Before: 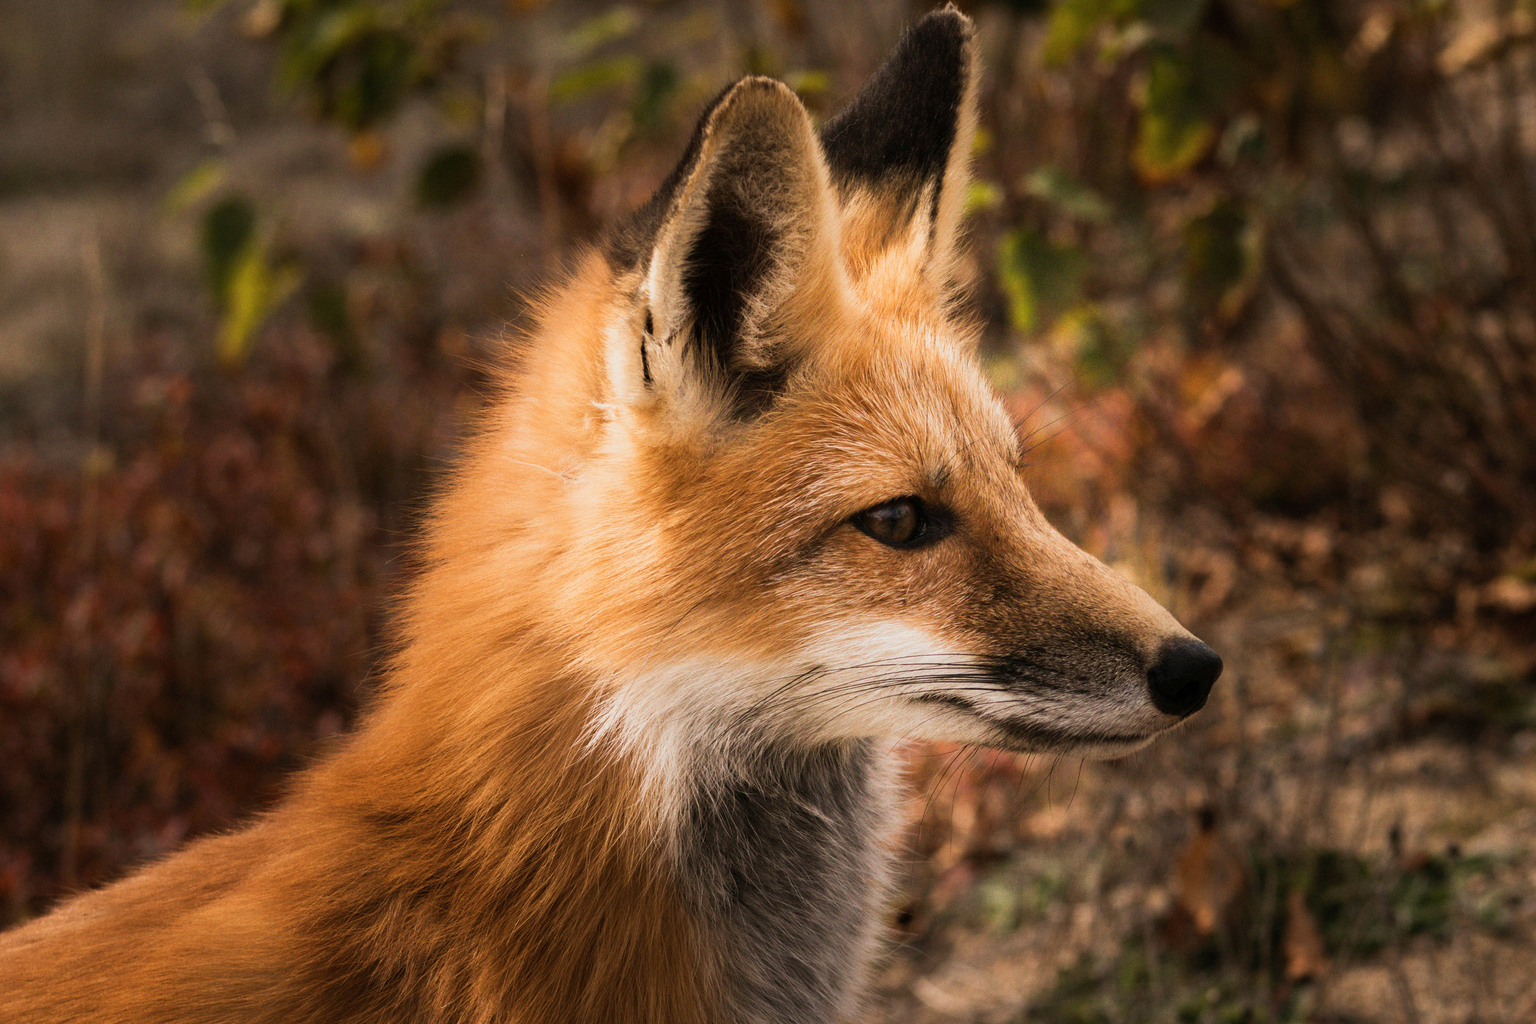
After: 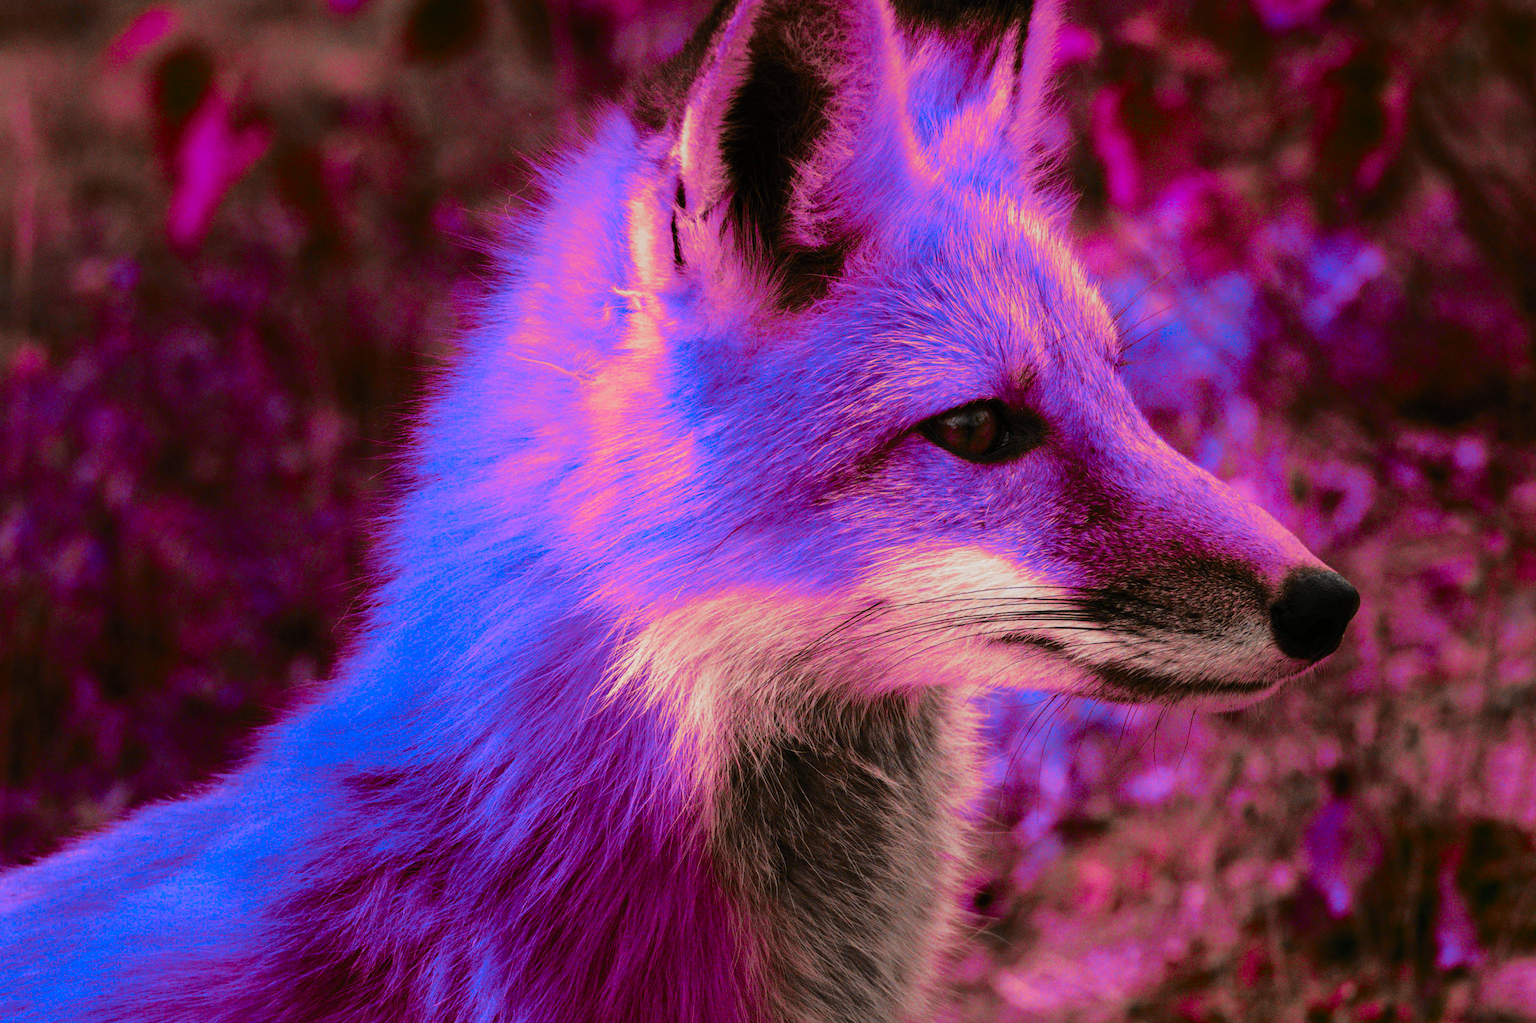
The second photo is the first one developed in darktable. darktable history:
crop and rotate: left 4.842%, top 15.51%, right 10.668%
tone curve: curves: ch0 [(0, 0) (0.168, 0.142) (0.359, 0.44) (0.469, 0.544) (0.634, 0.722) (0.858, 0.903) (1, 0.968)]; ch1 [(0, 0) (0.437, 0.453) (0.472, 0.47) (0.502, 0.502) (0.54, 0.534) (0.57, 0.592) (0.618, 0.66) (0.699, 0.749) (0.859, 0.919) (1, 1)]; ch2 [(0, 0) (0.33, 0.301) (0.421, 0.443) (0.476, 0.498) (0.505, 0.503) (0.547, 0.557) (0.586, 0.634) (0.608, 0.676) (1, 1)], color space Lab, independent channels, preserve colors none
color zones: curves: ch0 [(0.826, 0.353)]; ch1 [(0.242, 0.647) (0.889, 0.342)]; ch2 [(0.246, 0.089) (0.969, 0.068)]
graduated density: on, module defaults
